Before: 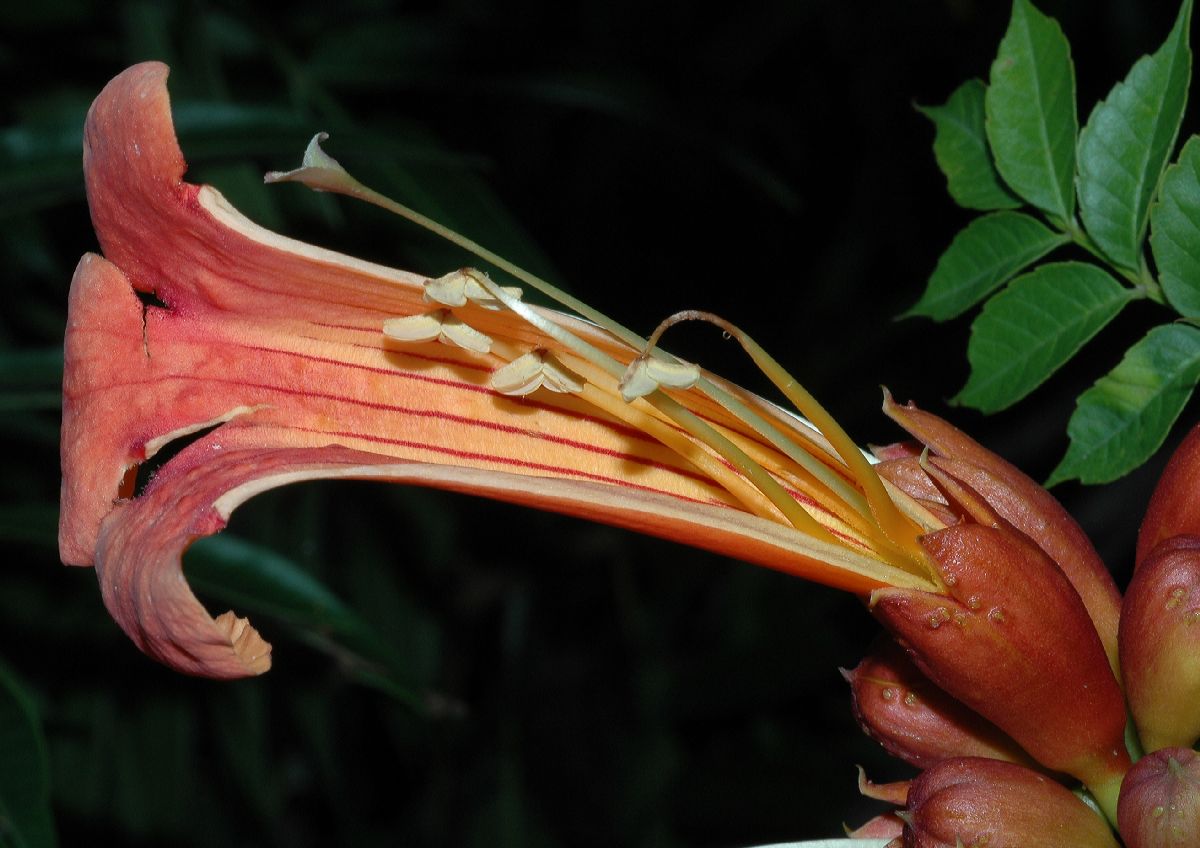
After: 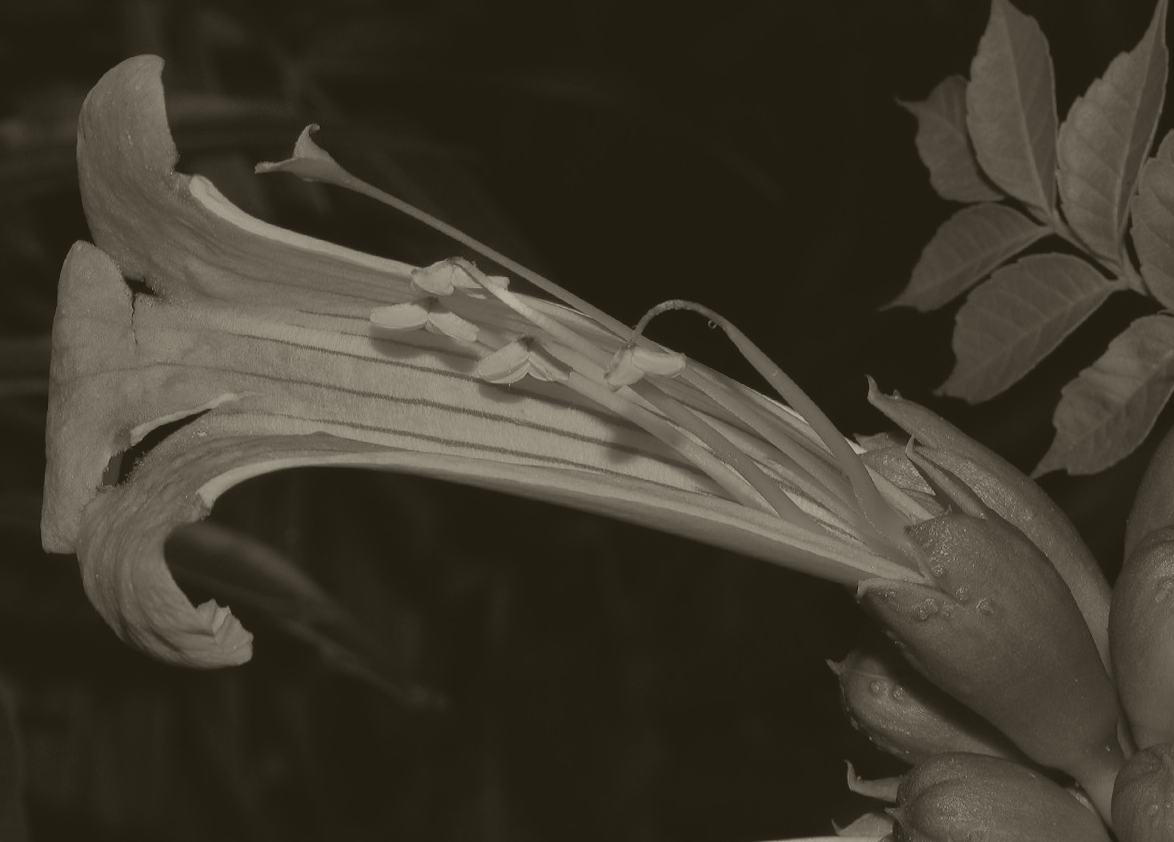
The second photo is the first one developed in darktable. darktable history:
white balance: red 1.188, blue 1.11
velvia: on, module defaults
colorize: hue 41.44°, saturation 22%, source mix 60%, lightness 10.61%
rotate and perspective: rotation 0.226°, lens shift (vertical) -0.042, crop left 0.023, crop right 0.982, crop top 0.006, crop bottom 0.994
